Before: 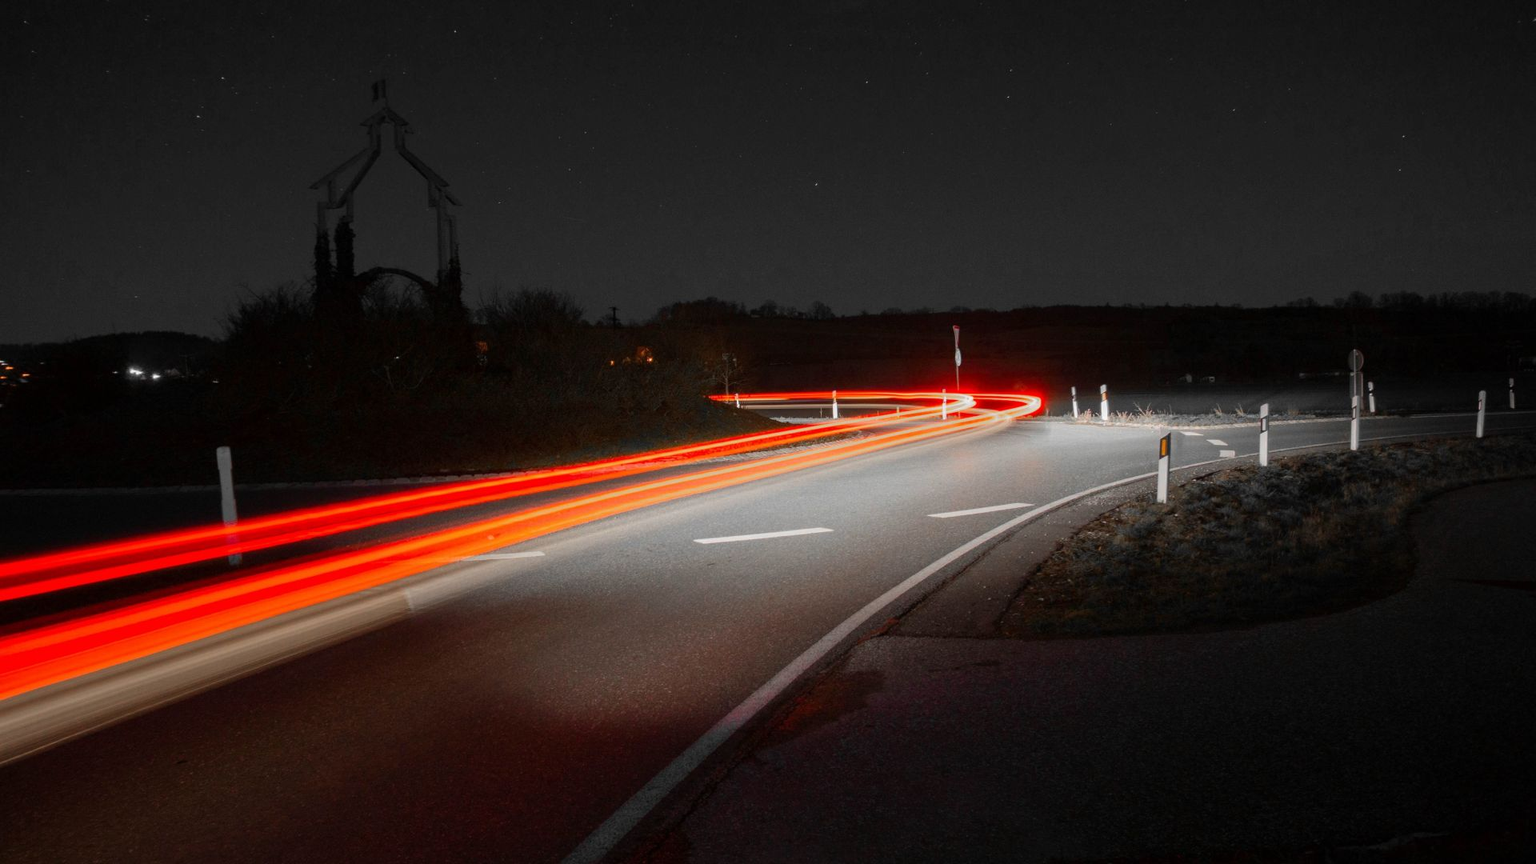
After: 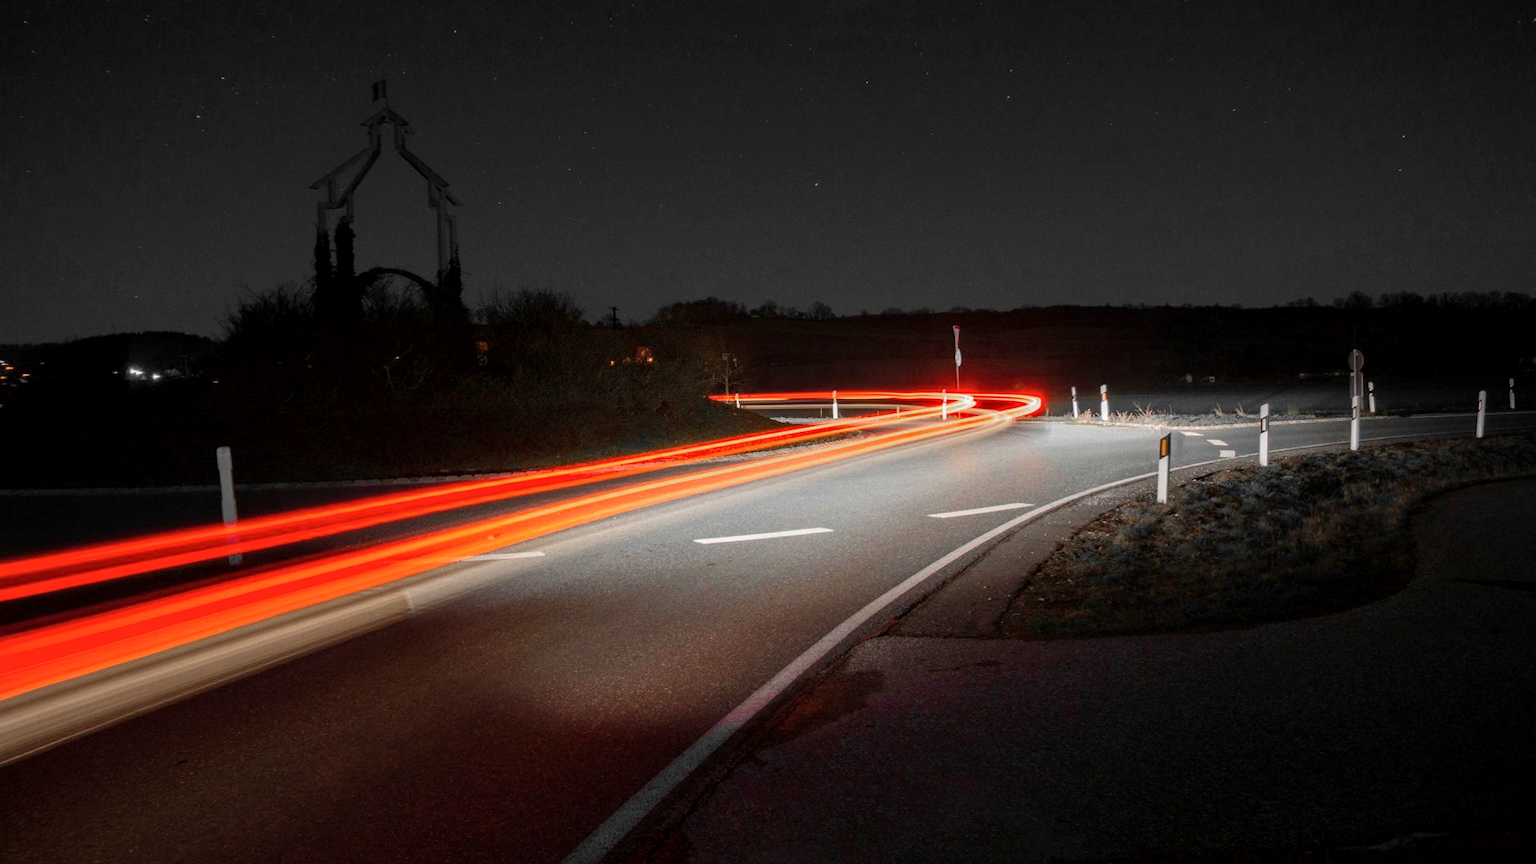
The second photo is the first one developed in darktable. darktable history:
exposure: compensate highlight preservation false
local contrast: detail 130%
velvia: on, module defaults
color correction: highlights b* 0.038, saturation 0.982
